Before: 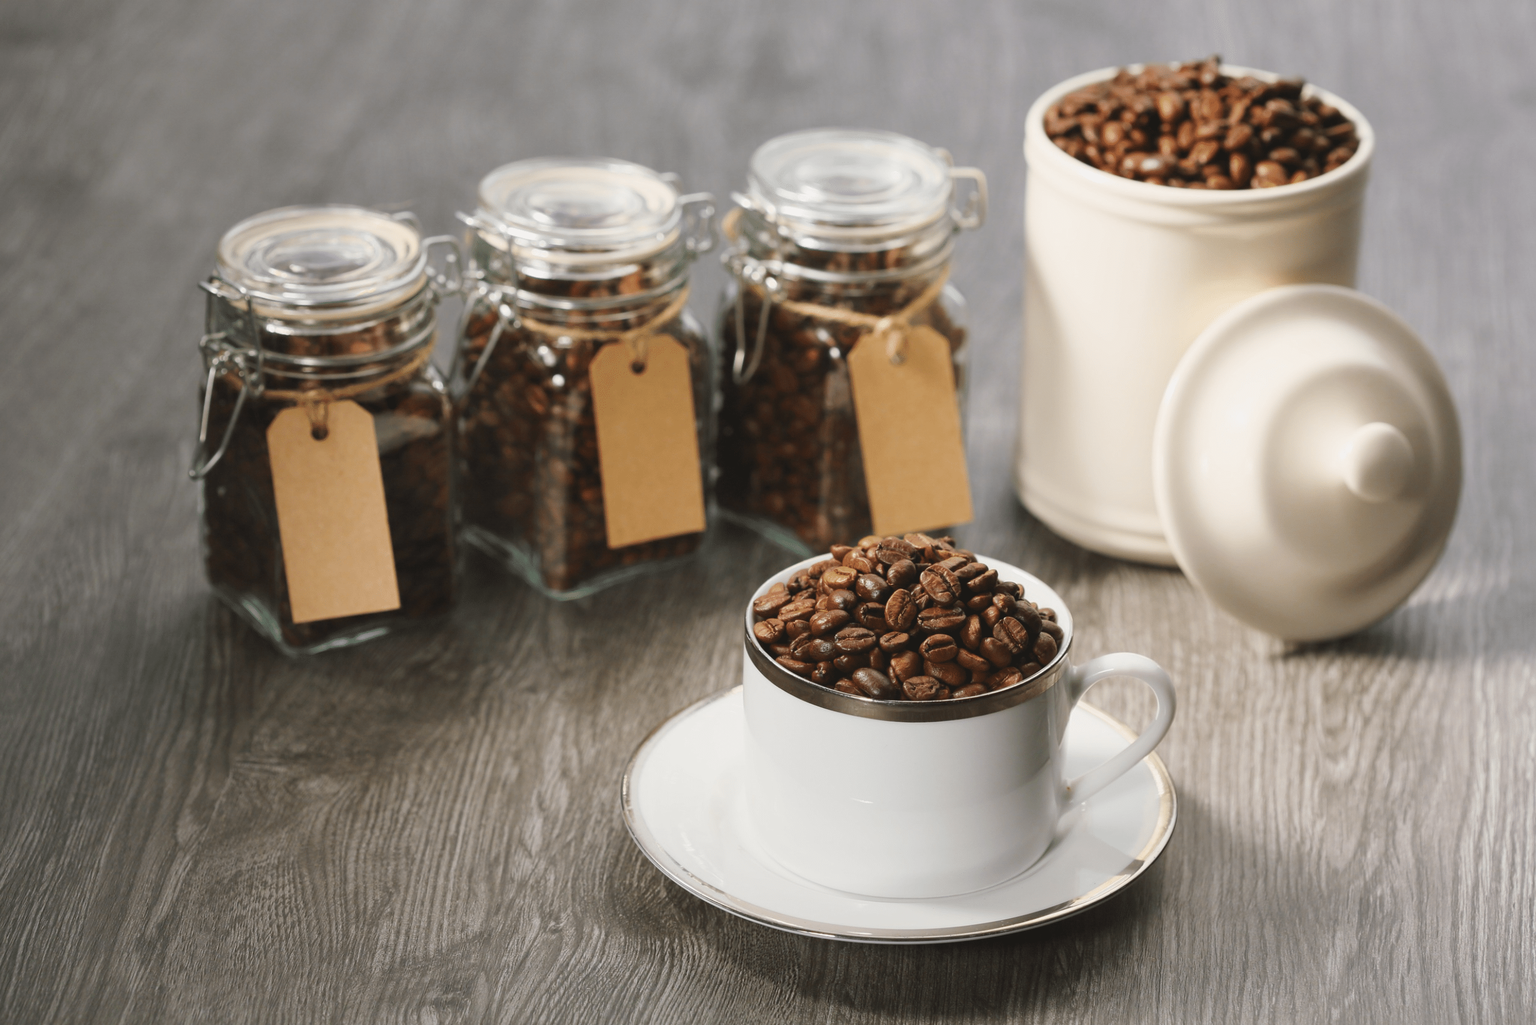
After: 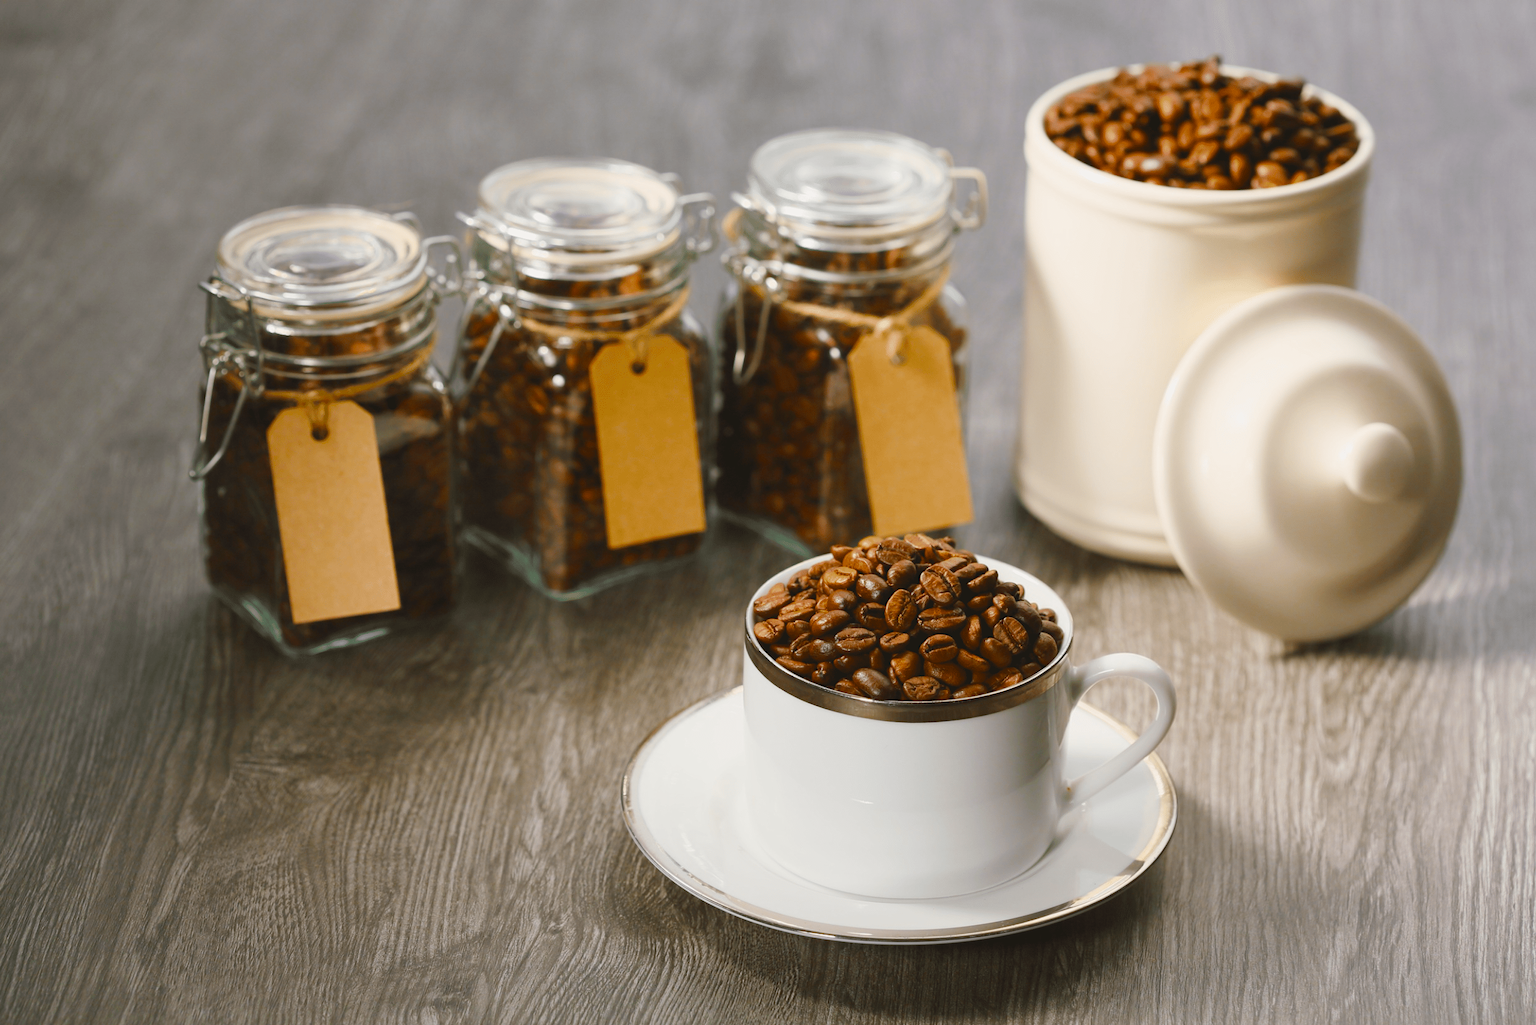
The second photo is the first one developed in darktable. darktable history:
color balance rgb: linear chroma grading › global chroma 33.755%, perceptual saturation grading › global saturation 0.776%, perceptual saturation grading › highlights -18.213%, perceptual saturation grading › mid-tones 7.195%, perceptual saturation grading › shadows 28.178%, global vibrance 20%
